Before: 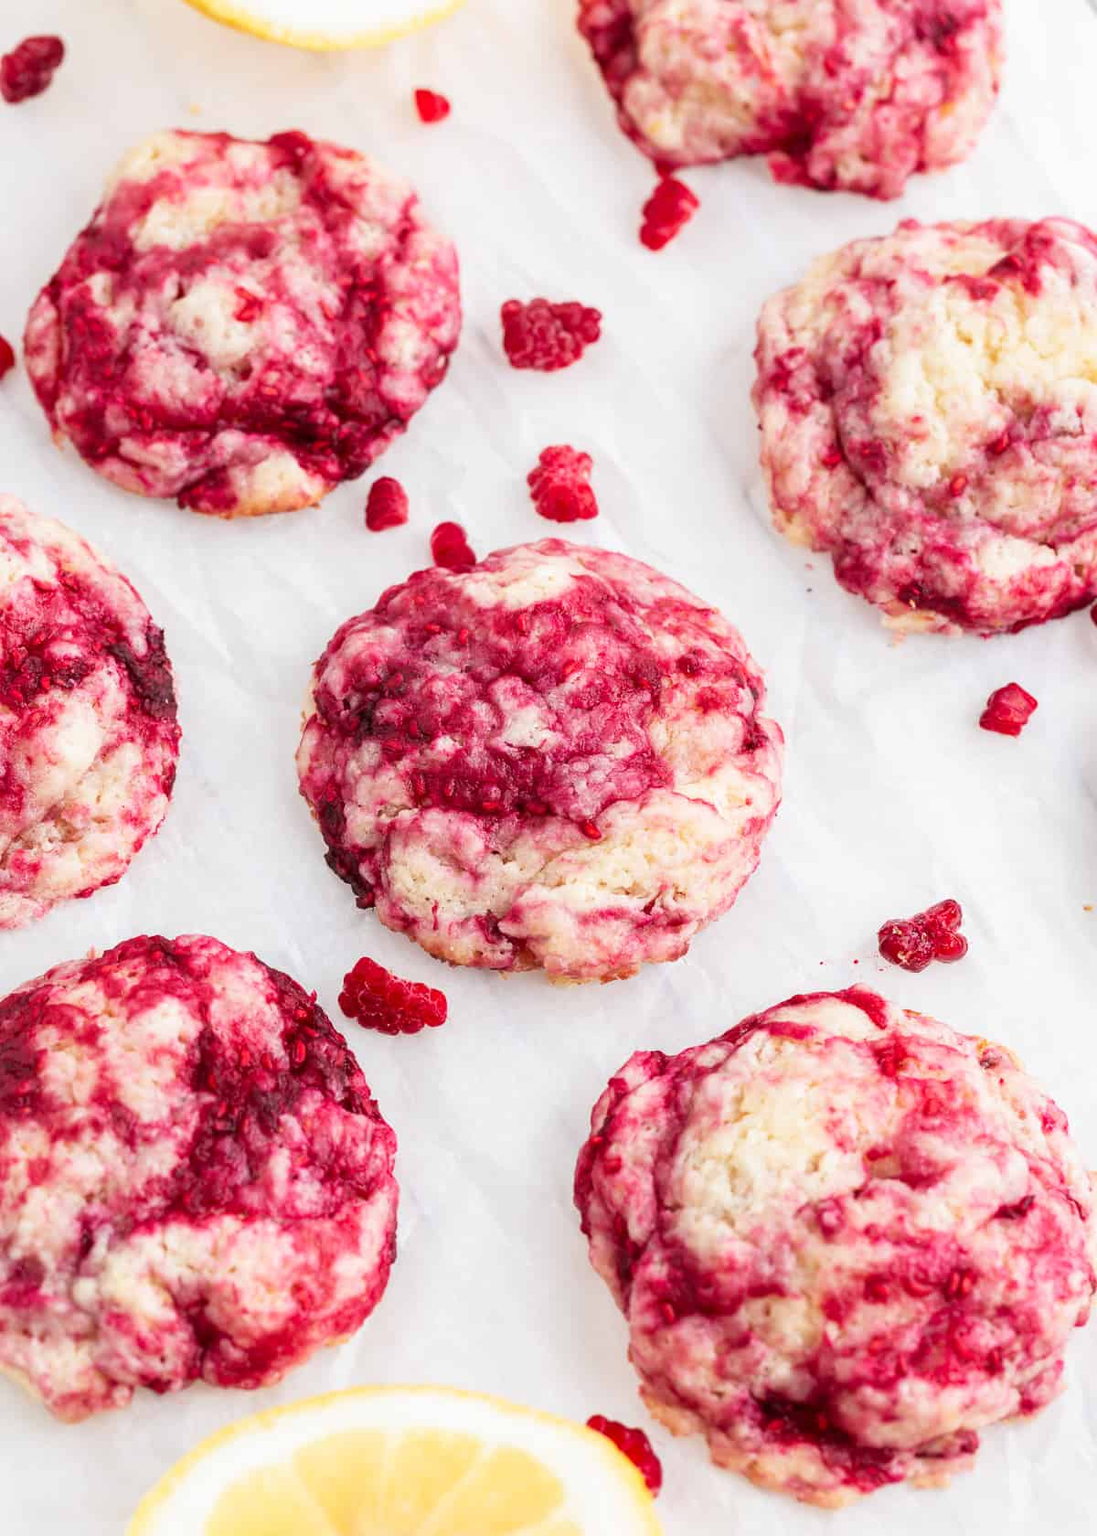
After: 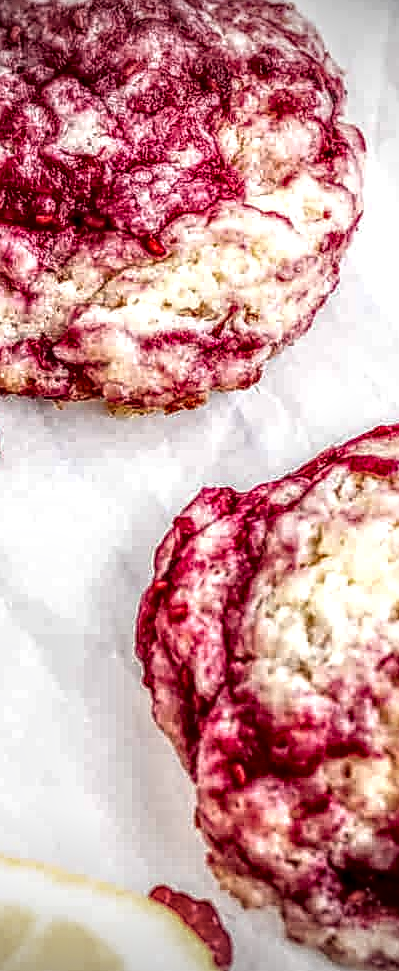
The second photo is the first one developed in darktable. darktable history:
crop: left 41.015%, top 39.437%, right 25.663%, bottom 2.732%
sharpen: on, module defaults
exposure: exposure -0.04 EV, compensate highlight preservation false
haze removal: compatibility mode true
vignetting: fall-off start 99.86%, width/height ratio 1.303
local contrast: highlights 1%, shadows 4%, detail 300%, midtone range 0.3
tone curve: curves: ch0 [(0, 0) (0.003, 0) (0.011, 0.001) (0.025, 0.003) (0.044, 0.006) (0.069, 0.009) (0.1, 0.013) (0.136, 0.032) (0.177, 0.067) (0.224, 0.121) (0.277, 0.185) (0.335, 0.255) (0.399, 0.333) (0.468, 0.417) (0.543, 0.508) (0.623, 0.606) (0.709, 0.71) (0.801, 0.819) (0.898, 0.926) (1, 1)], color space Lab, independent channels
